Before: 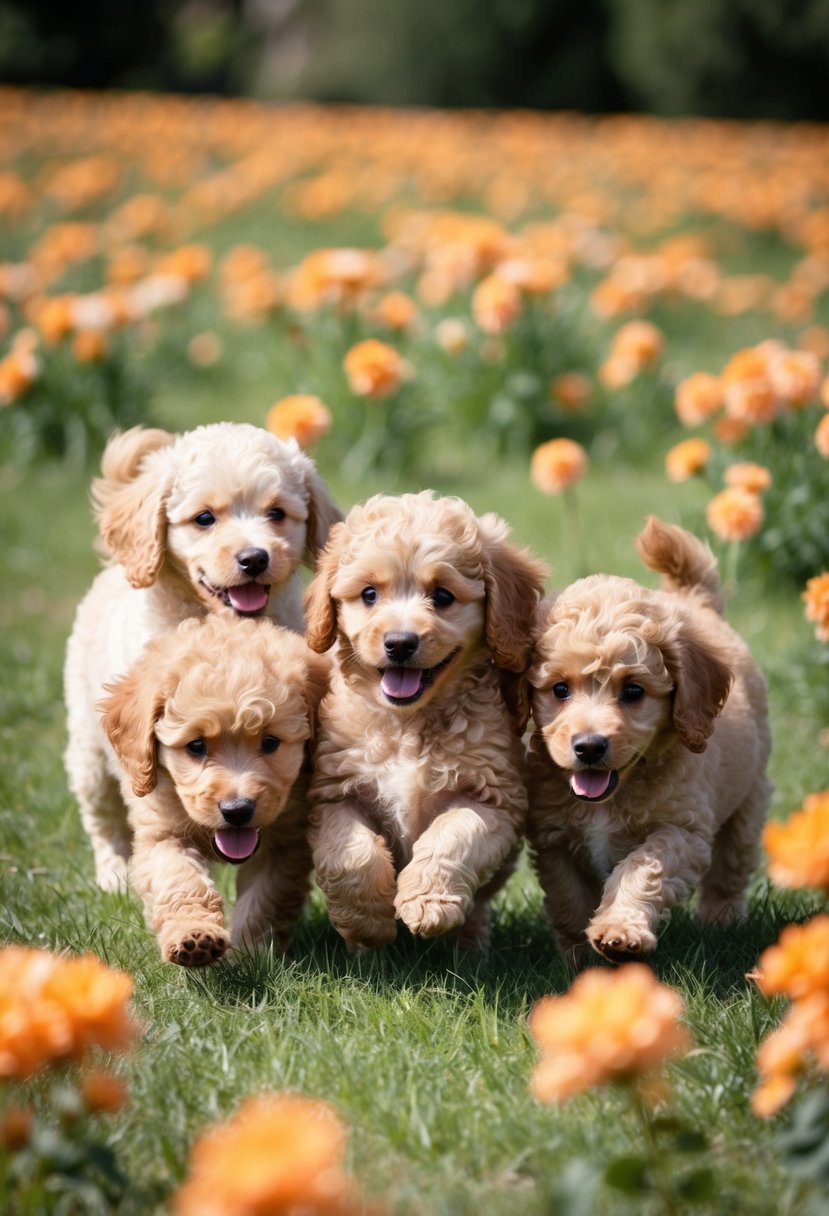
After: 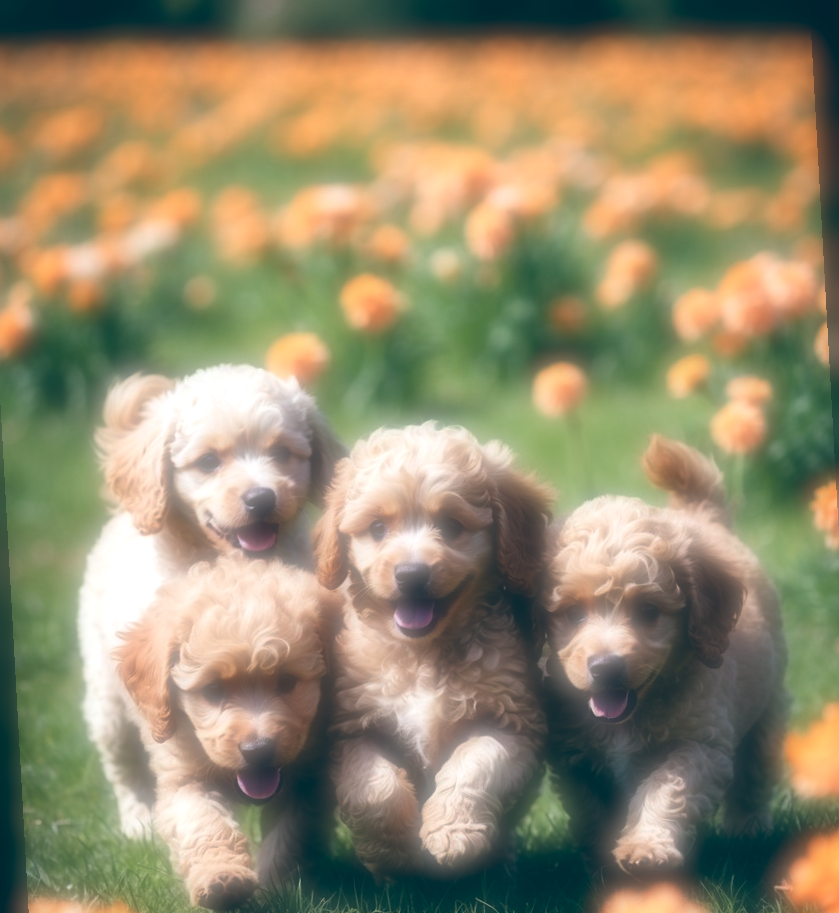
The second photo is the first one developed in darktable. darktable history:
haze removal: compatibility mode true, adaptive false
color balance: lift [1.016, 0.983, 1, 1.017], gamma [0.958, 1, 1, 1], gain [0.981, 1.007, 0.993, 1.002], input saturation 118.26%, contrast 13.43%, contrast fulcrum 21.62%, output saturation 82.76%
crop: left 2.737%, top 7.287%, right 3.421%, bottom 20.179%
soften: on, module defaults
rotate and perspective: rotation -3.18°, automatic cropping off
